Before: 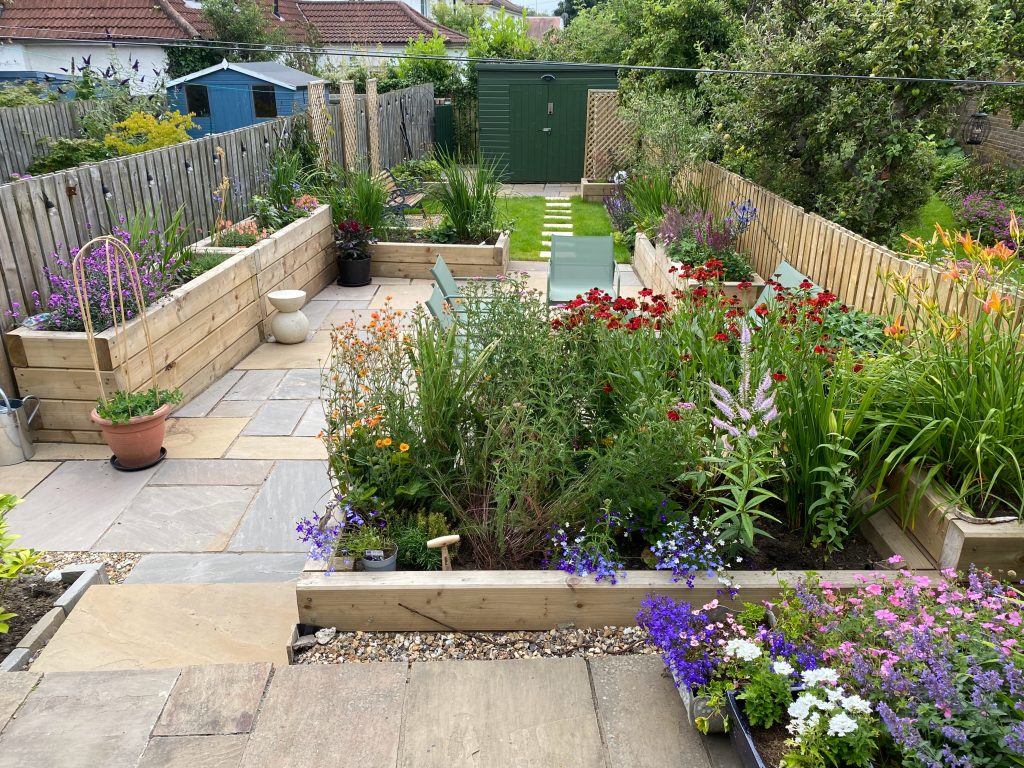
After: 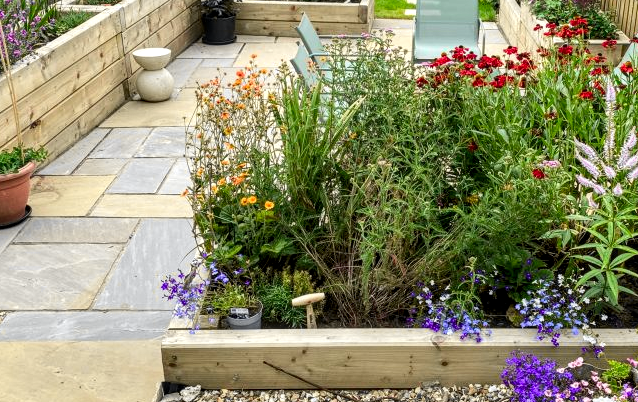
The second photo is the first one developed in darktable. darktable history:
tone curve: curves: ch0 [(0, 0) (0.071, 0.058) (0.266, 0.268) (0.498, 0.542) (0.766, 0.807) (1, 0.983)]; ch1 [(0, 0) (0.346, 0.307) (0.408, 0.387) (0.463, 0.465) (0.482, 0.493) (0.502, 0.499) (0.517, 0.505) (0.55, 0.554) (0.597, 0.61) (0.651, 0.698) (1, 1)]; ch2 [(0, 0) (0.346, 0.34) (0.434, 0.46) (0.485, 0.494) (0.5, 0.498) (0.509, 0.517) (0.526, 0.539) (0.583, 0.603) (0.625, 0.659) (1, 1)], color space Lab, independent channels, preserve colors none
shadows and highlights: shadows 11.5, white point adjustment 1.28, soften with gaussian
crop: left 13.212%, top 31.611%, right 24.419%, bottom 15.921%
local contrast: highlights 61%, detail 143%, midtone range 0.425
